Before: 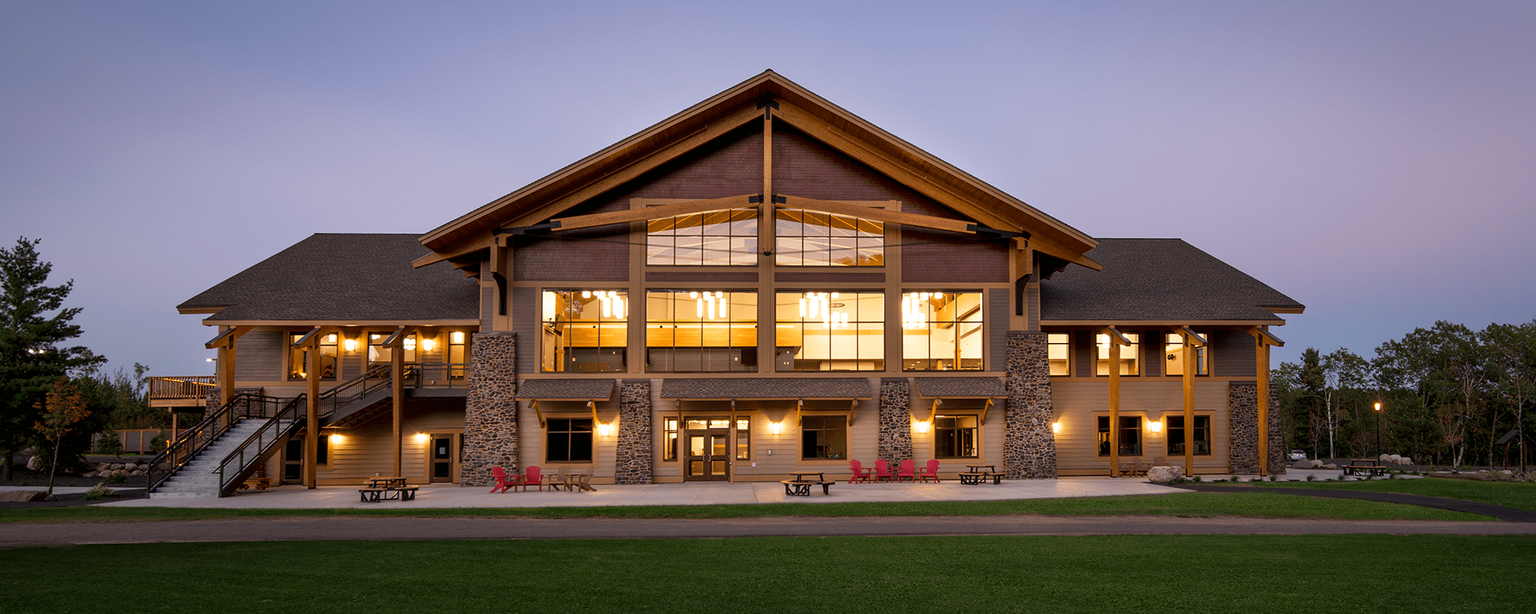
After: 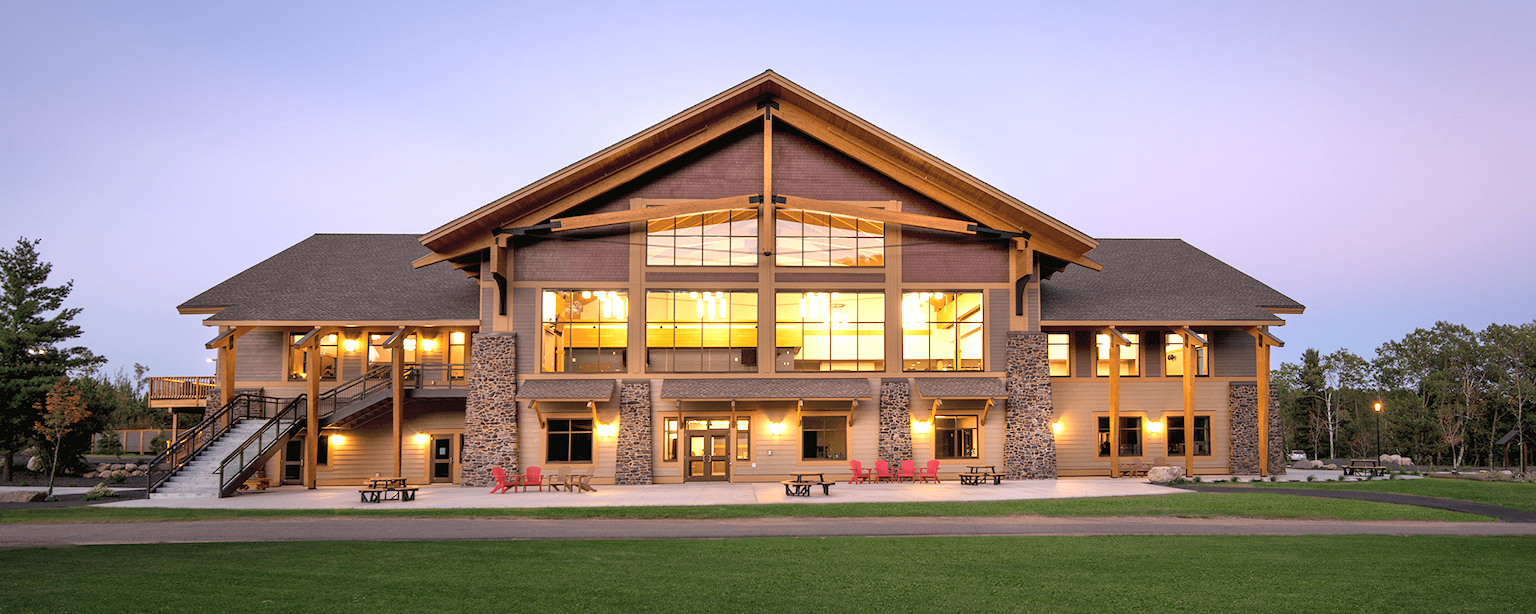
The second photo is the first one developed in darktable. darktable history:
exposure: black level correction 0, exposure 0.7 EV, compensate exposure bias true, compensate highlight preservation false
tone curve: curves: ch0 [(0, 0) (0.003, 0.003) (0.011, 0.011) (0.025, 0.025) (0.044, 0.044) (0.069, 0.069) (0.1, 0.099) (0.136, 0.135) (0.177, 0.176) (0.224, 0.223) (0.277, 0.275) (0.335, 0.333) (0.399, 0.396) (0.468, 0.465) (0.543, 0.541) (0.623, 0.622) (0.709, 0.708) (0.801, 0.8) (0.898, 0.897) (1, 1)], preserve colors none
contrast brightness saturation: brightness 0.15
